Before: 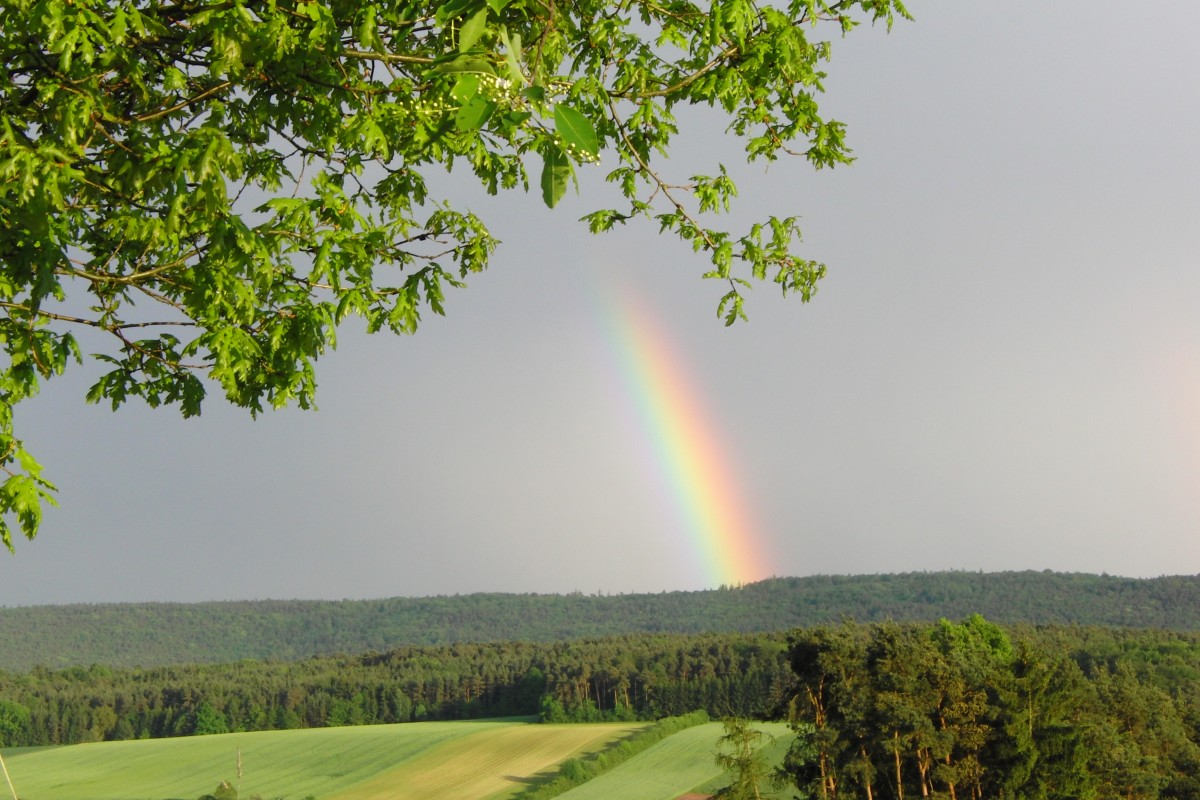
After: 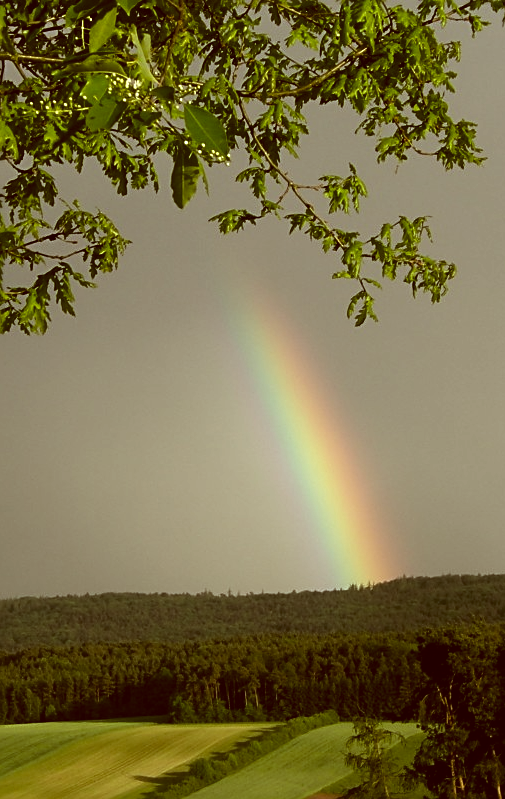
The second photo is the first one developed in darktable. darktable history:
levels: levels [0, 0.618, 1]
sharpen: on, module defaults
color correction: highlights a* -6.29, highlights b* 9.33, shadows a* 10.76, shadows b* 24.07
crop: left 30.85%, right 26.992%
